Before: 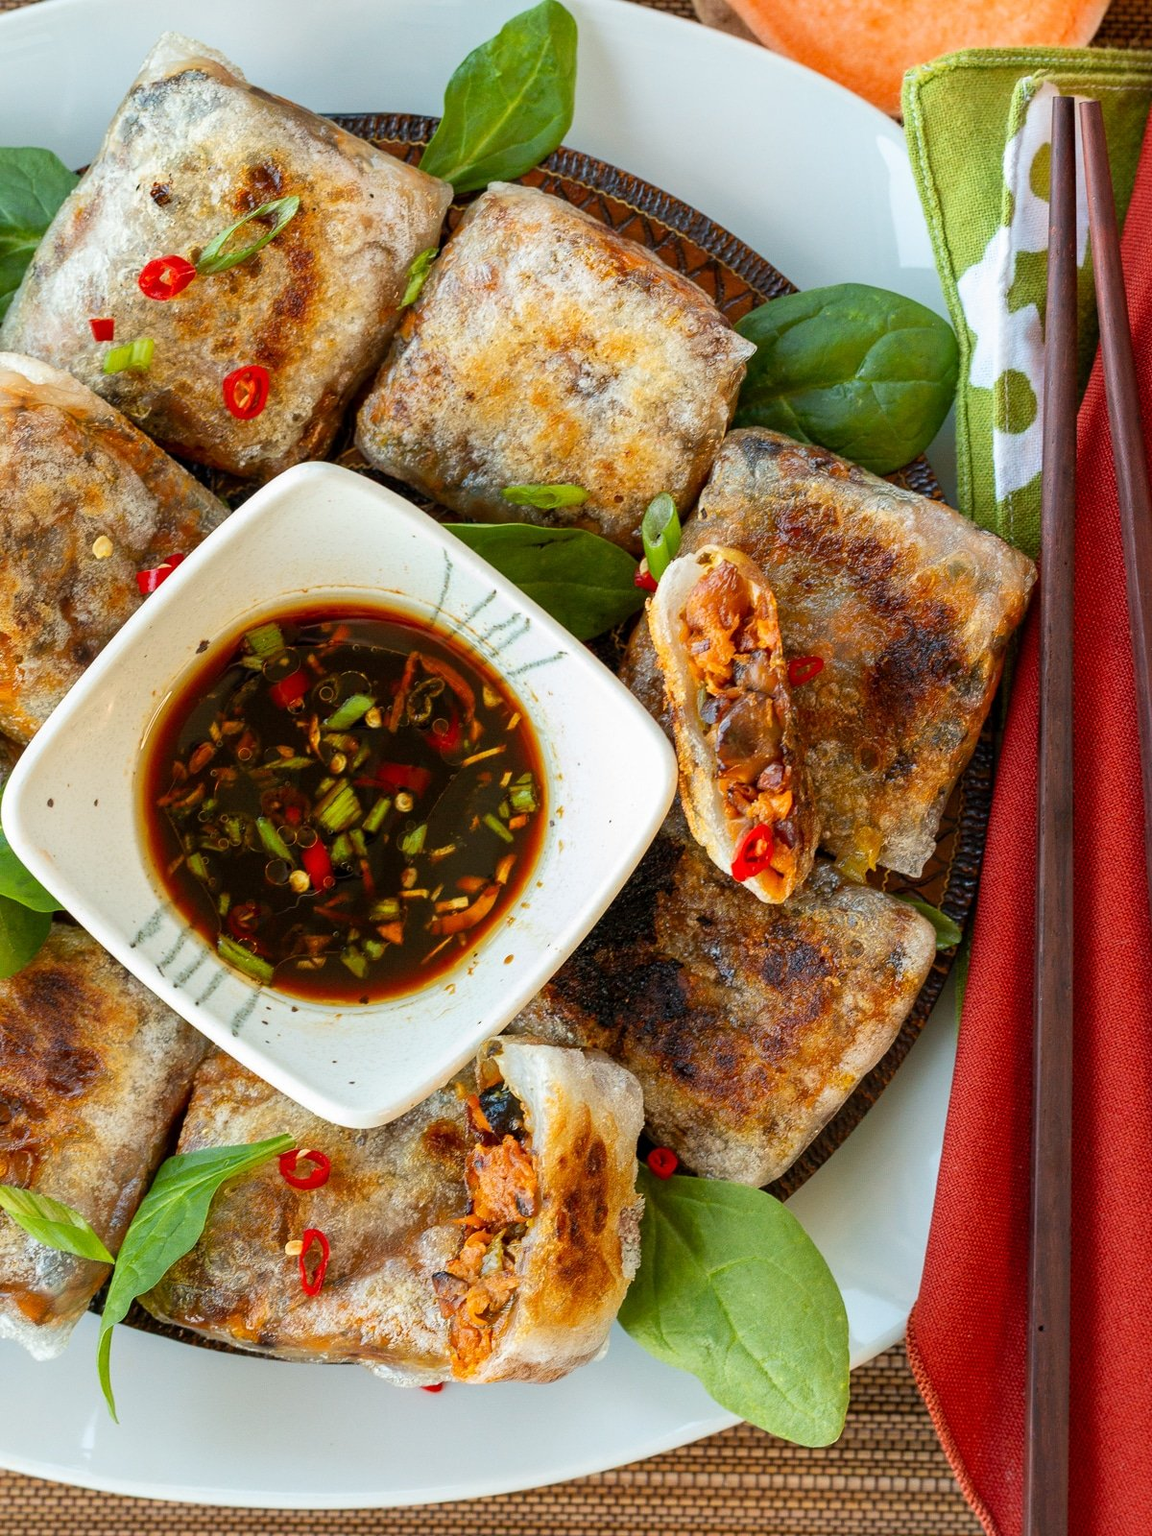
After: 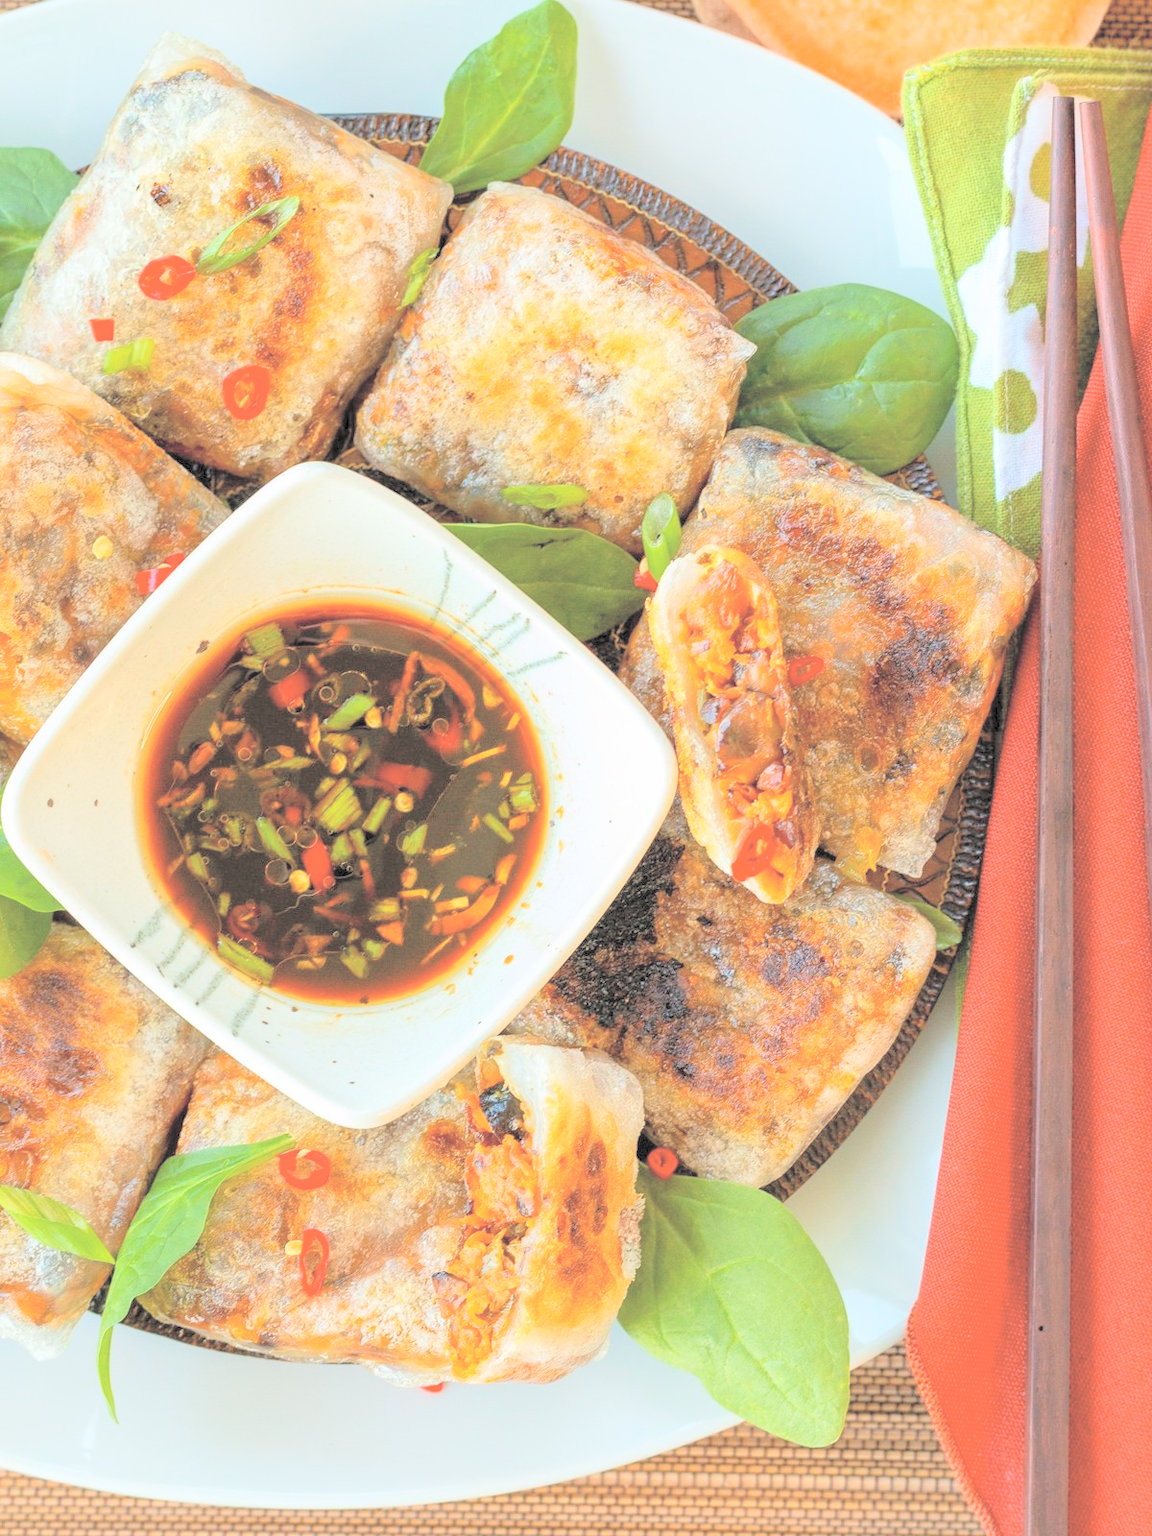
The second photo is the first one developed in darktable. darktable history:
contrast brightness saturation: brightness 0.982
